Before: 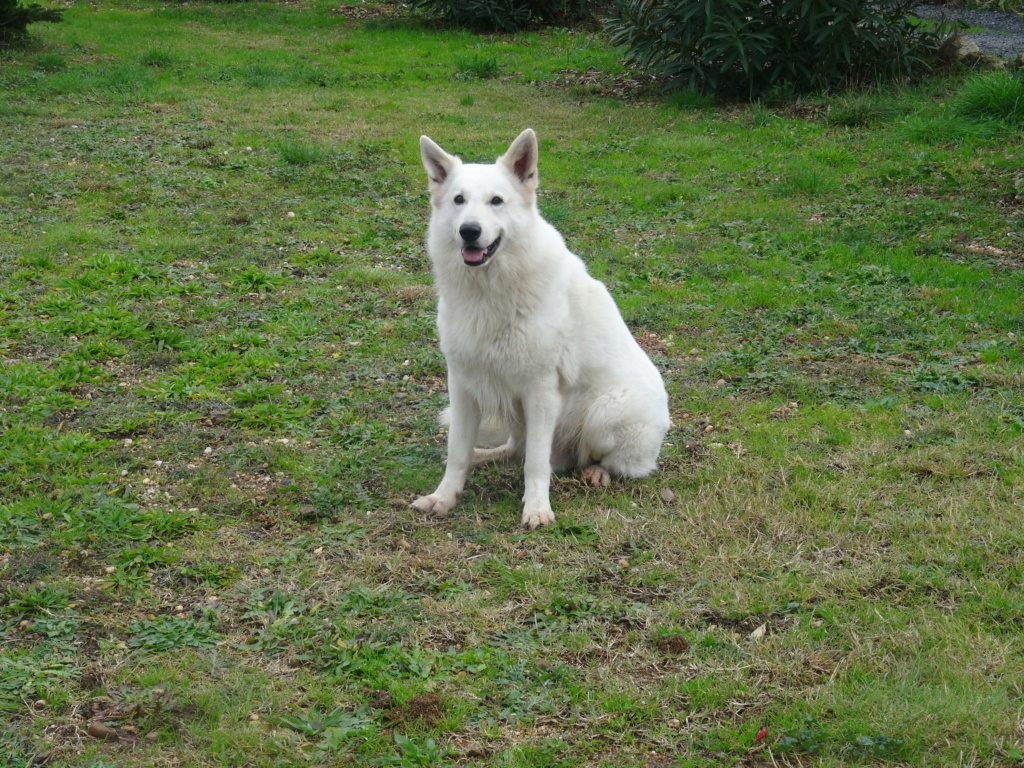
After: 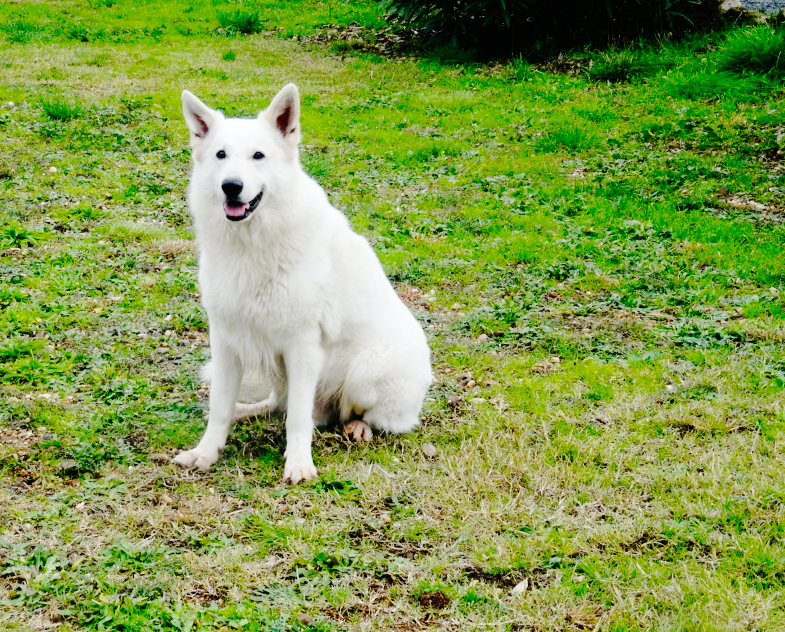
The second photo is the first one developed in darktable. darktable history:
crop: left 23.278%, top 5.901%, bottom 11.699%
base curve: curves: ch0 [(0, 0) (0.036, 0.01) (0.123, 0.254) (0.258, 0.504) (0.507, 0.748) (1, 1)], preserve colors none
